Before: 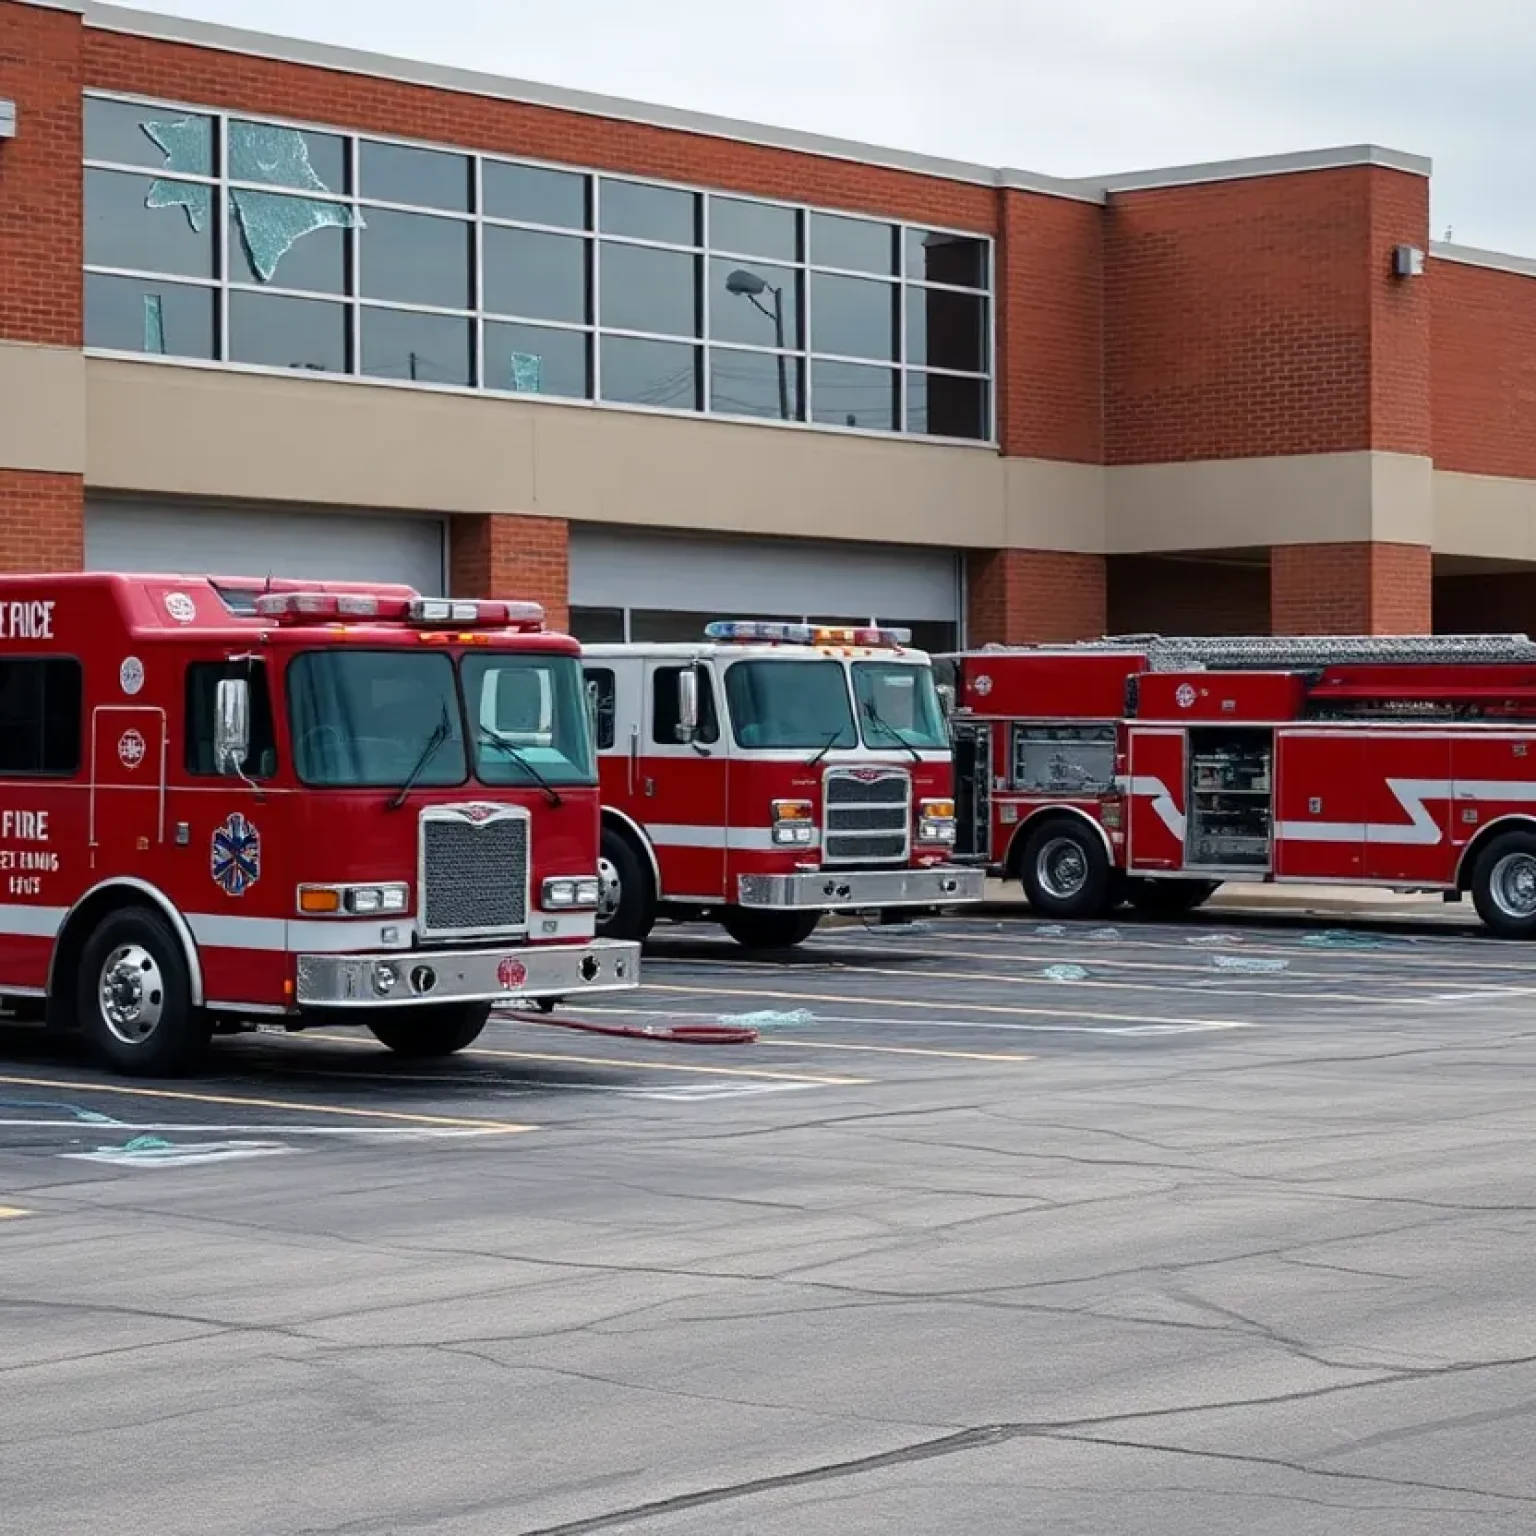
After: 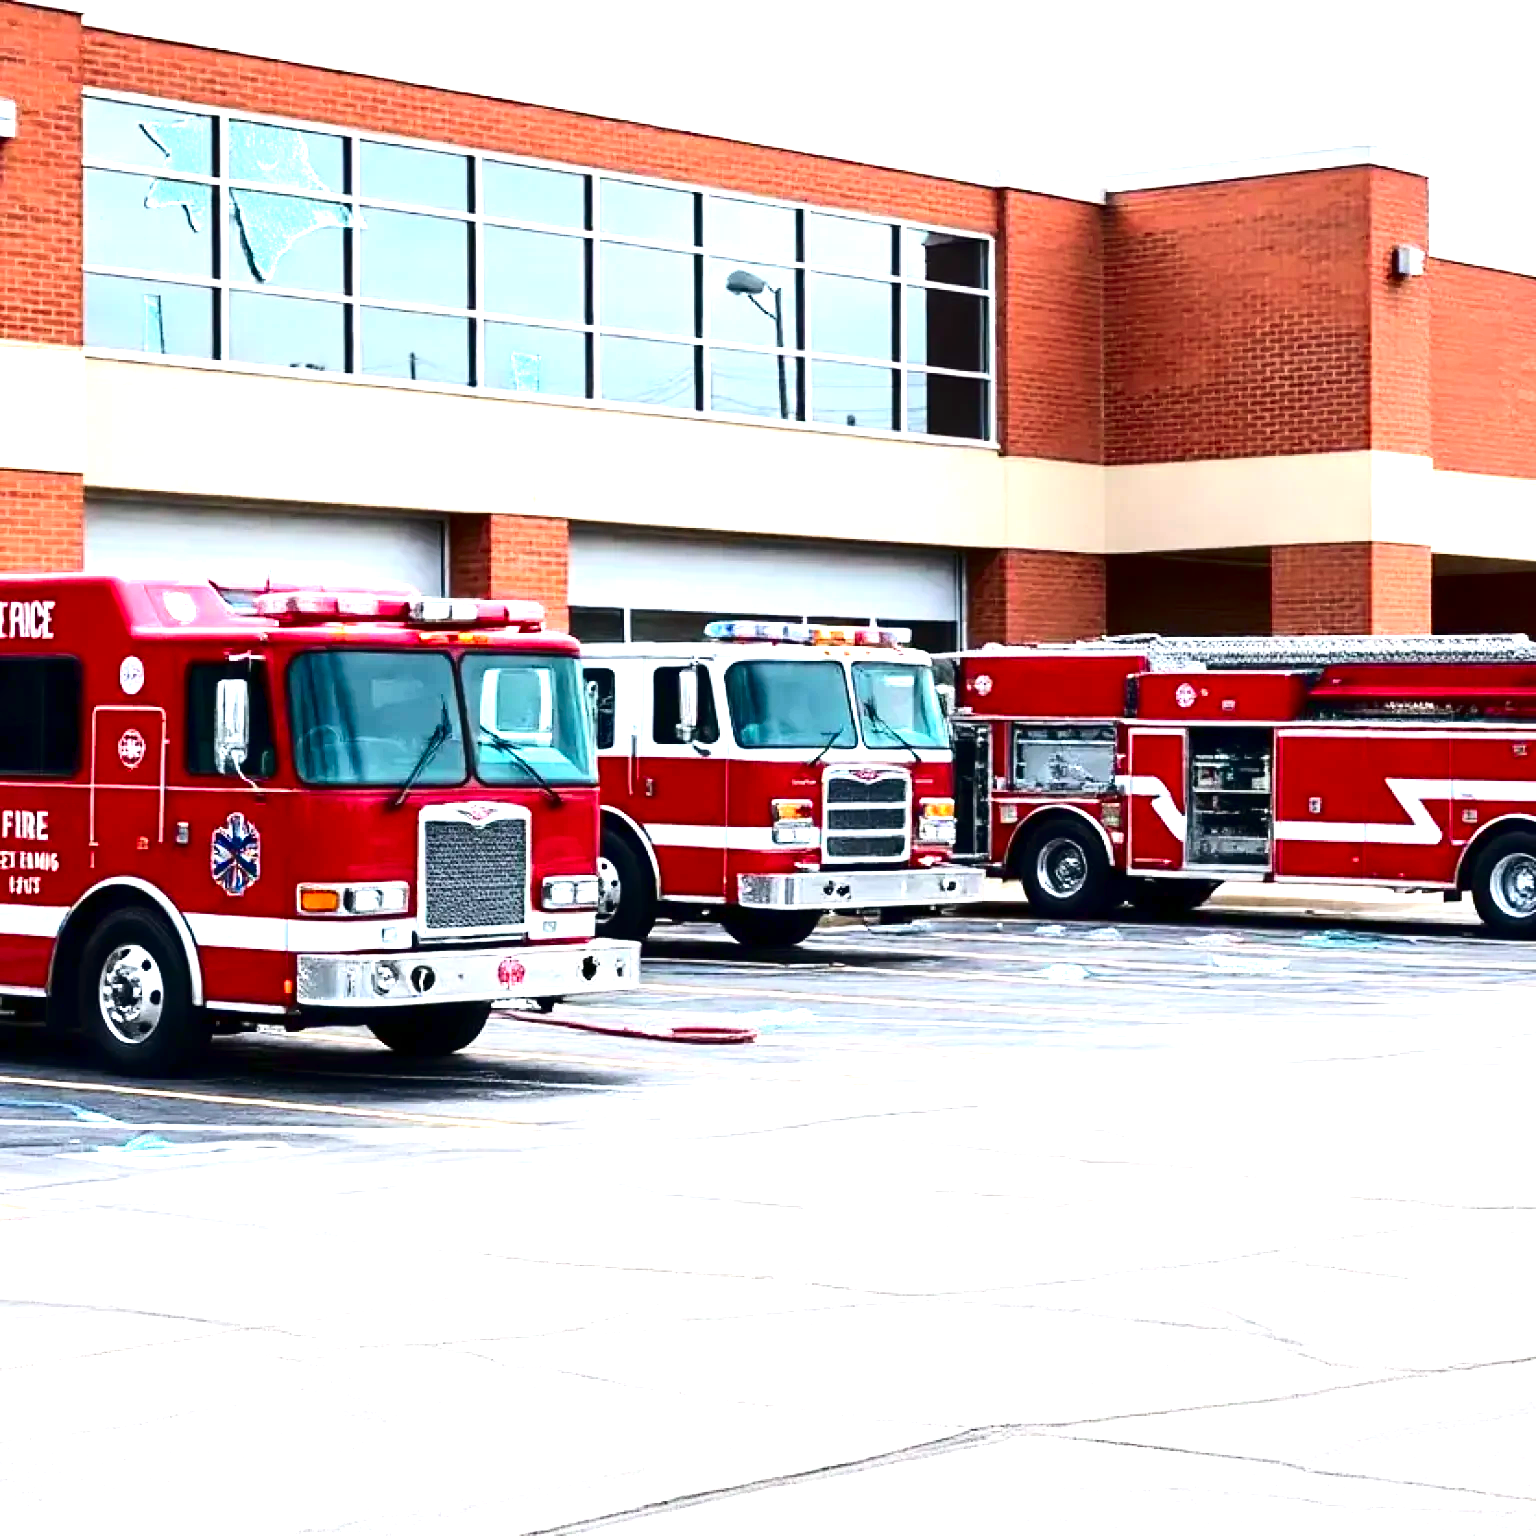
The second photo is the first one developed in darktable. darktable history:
contrast brightness saturation: contrast 0.241, brightness -0.241, saturation 0.146
exposure: black level correction 0, exposure 1.999 EV, compensate highlight preservation false
